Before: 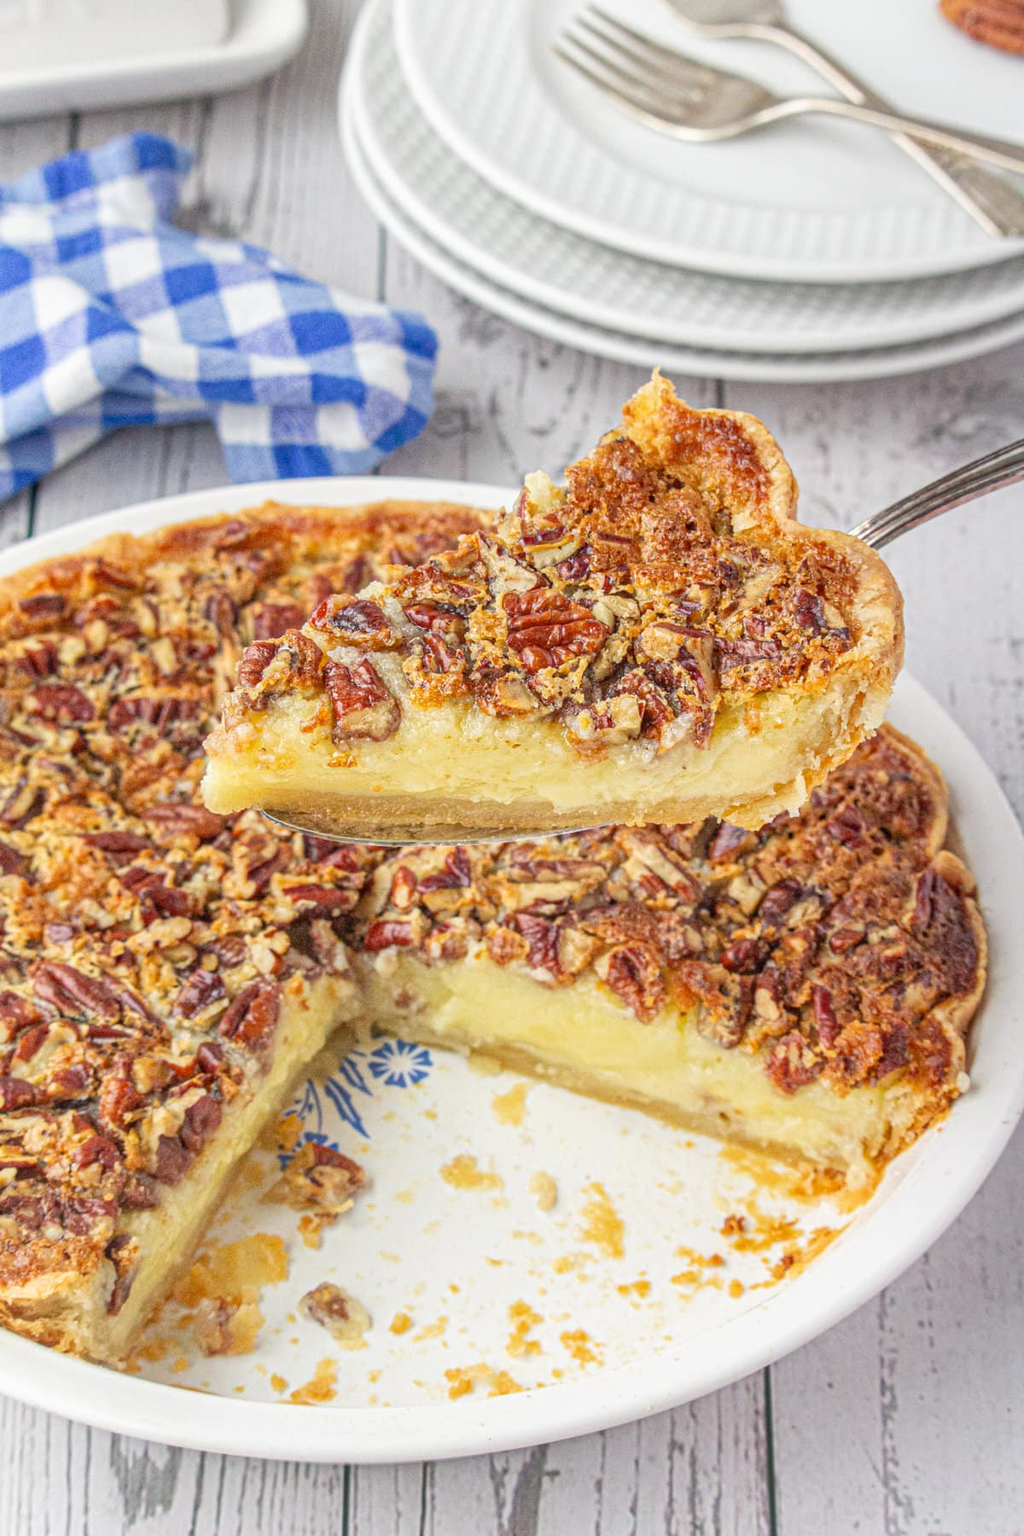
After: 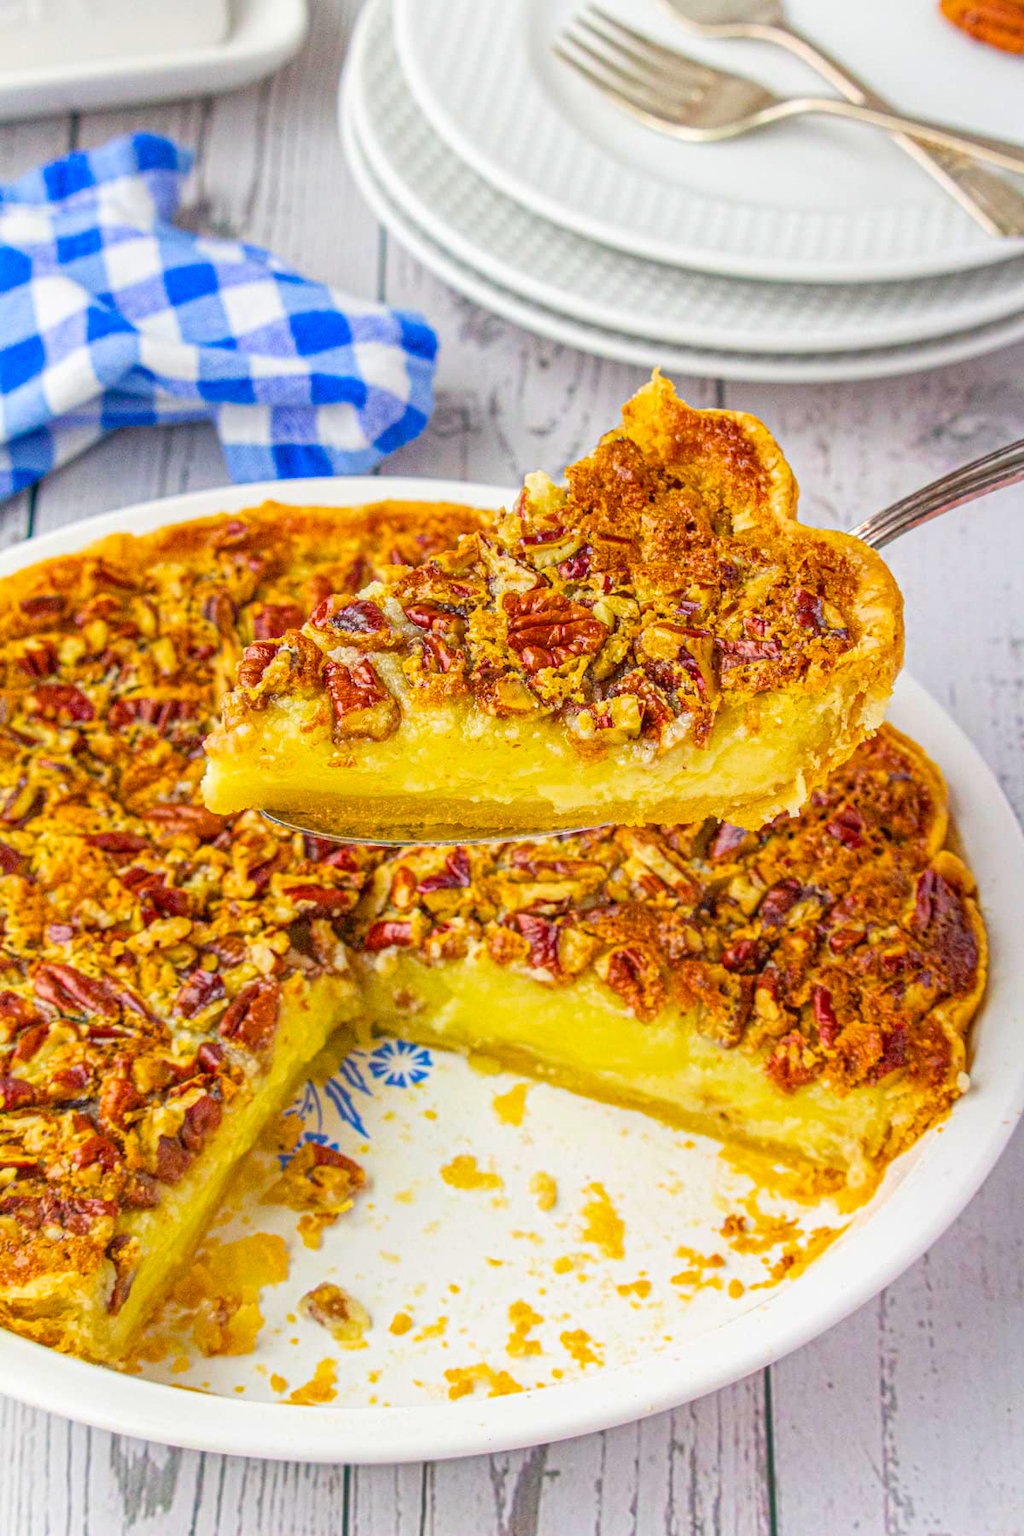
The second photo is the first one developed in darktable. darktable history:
color balance rgb: linear chroma grading › global chroma 15.55%, perceptual saturation grading › global saturation 49.706%, global vibrance 20%
